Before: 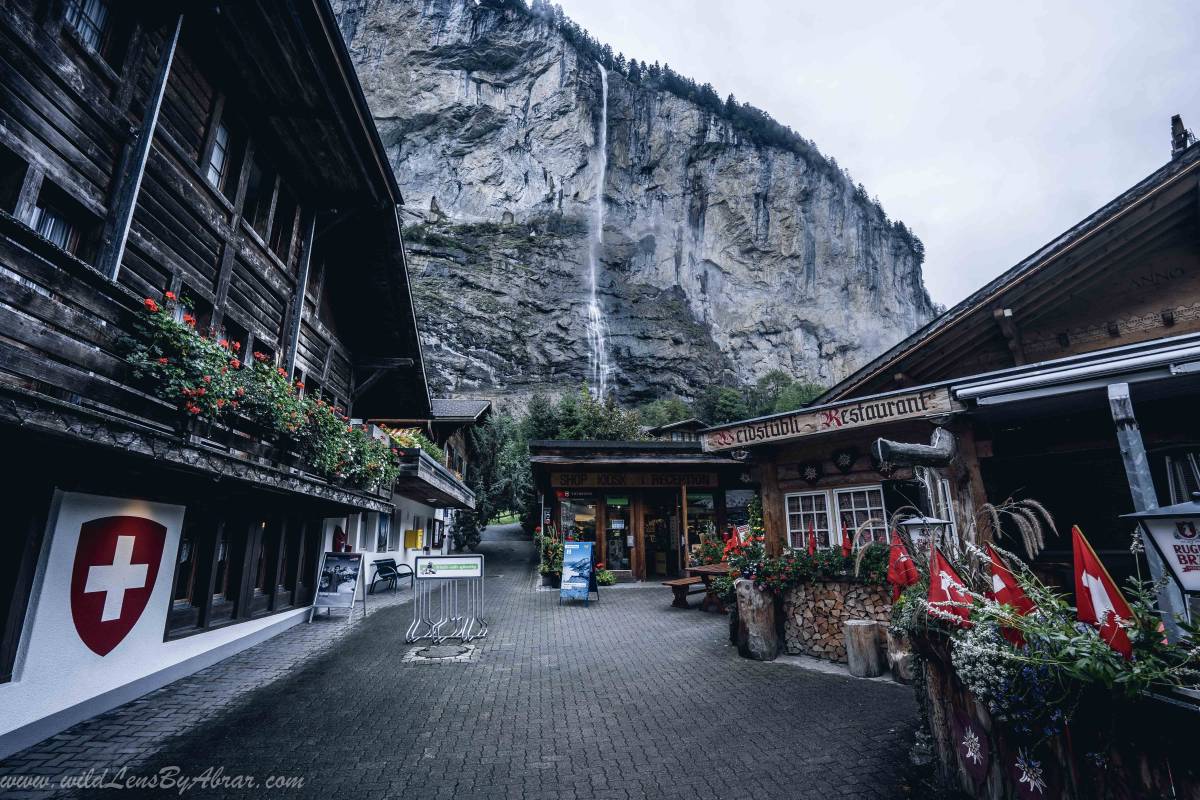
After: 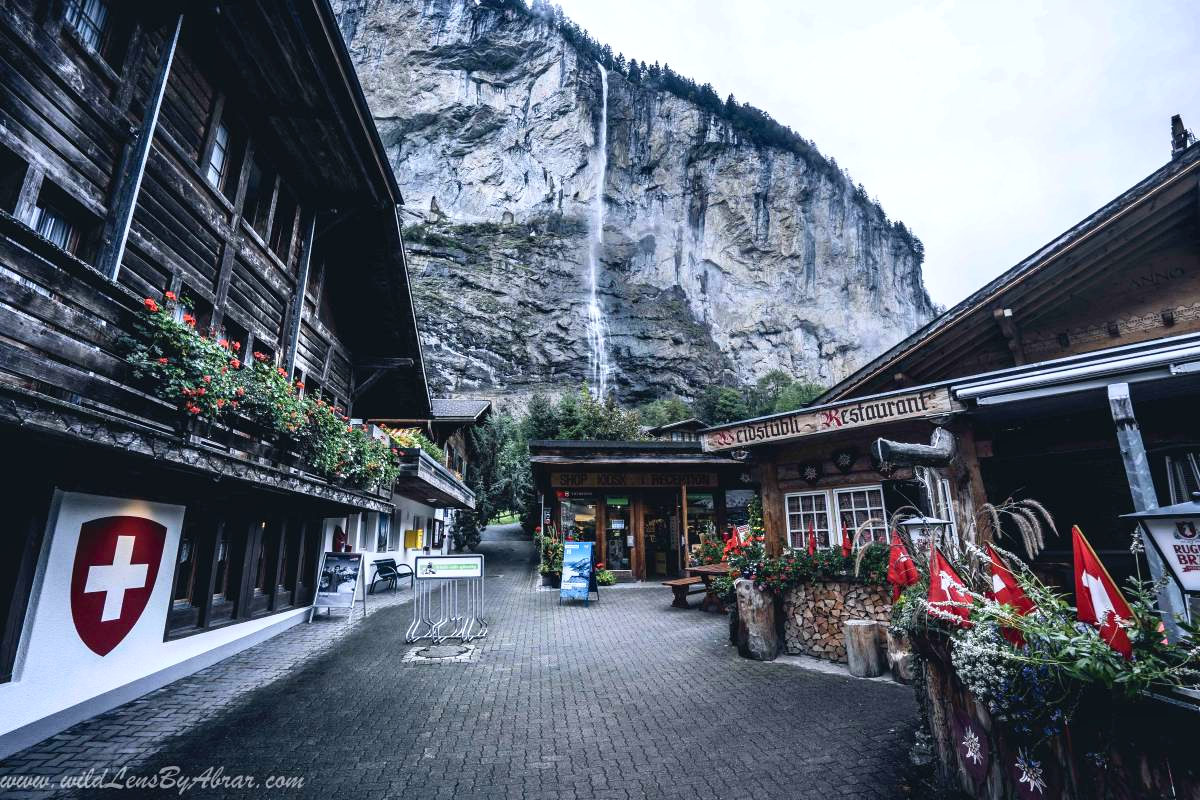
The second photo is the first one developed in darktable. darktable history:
shadows and highlights: radius 171.16, shadows 27, white point adjustment 3.13, highlights -67.95, soften with gaussian
contrast brightness saturation: contrast 0.2, brightness 0.16, saturation 0.22
